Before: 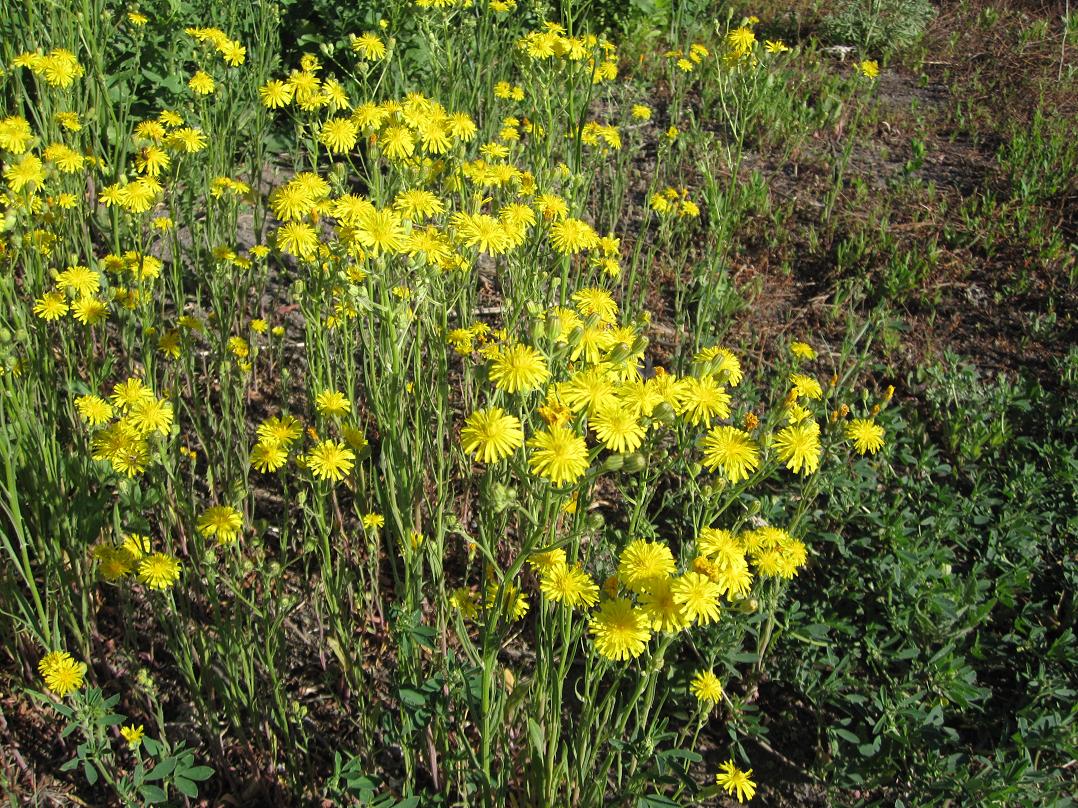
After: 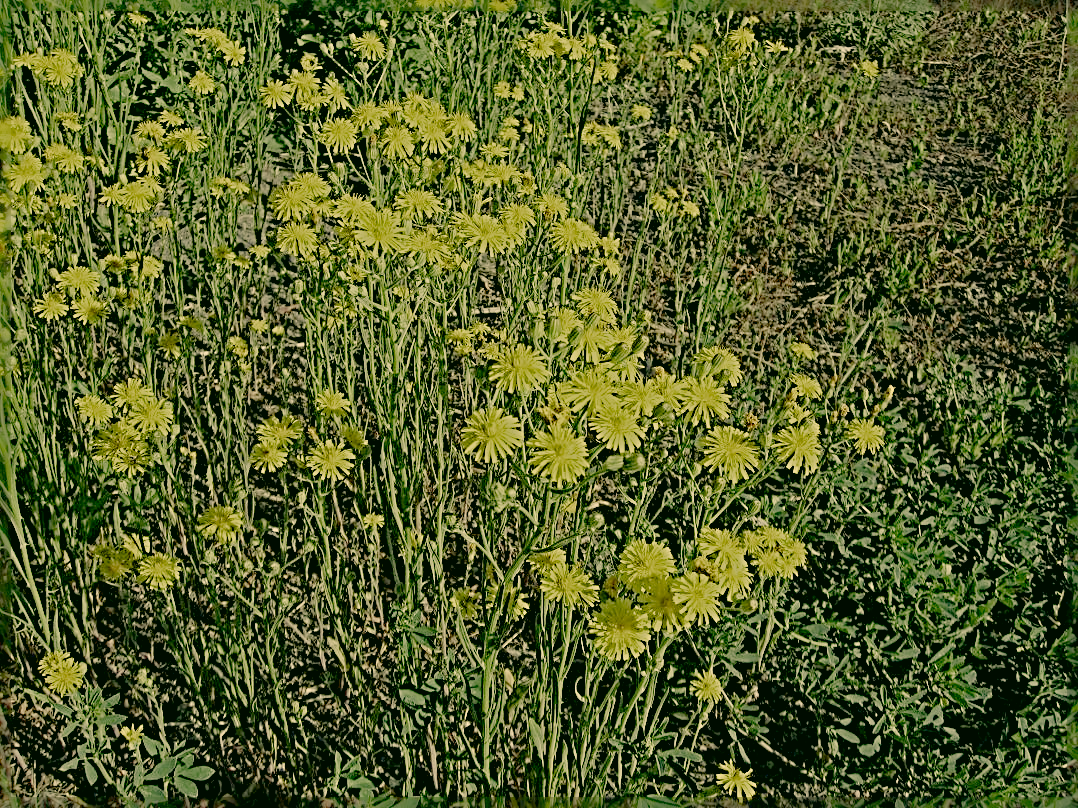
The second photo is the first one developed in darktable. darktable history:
color correction: highlights a* 5.3, highlights b* 24.26, shadows a* -15.58, shadows b* 4.02
filmic rgb: white relative exposure 8 EV, threshold 3 EV, structure ↔ texture 100%, target black luminance 0%, hardness 2.44, latitude 76.53%, contrast 0.562, shadows ↔ highlights balance 0%, preserve chrominance no, color science v4 (2020), iterations of high-quality reconstruction 10, type of noise poissonian, enable highlight reconstruction true
sharpen: radius 4.001, amount 2
exposure: black level correction 0.005, exposure 0.014 EV, compensate highlight preservation false
